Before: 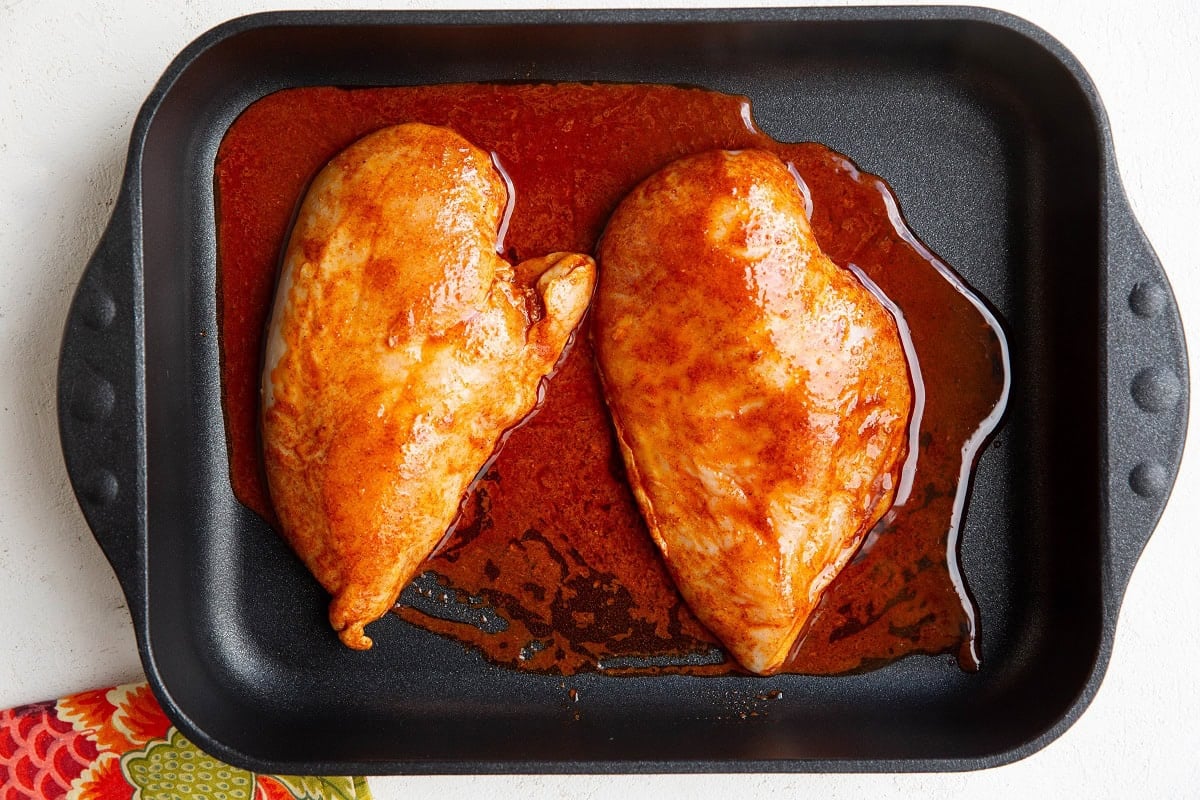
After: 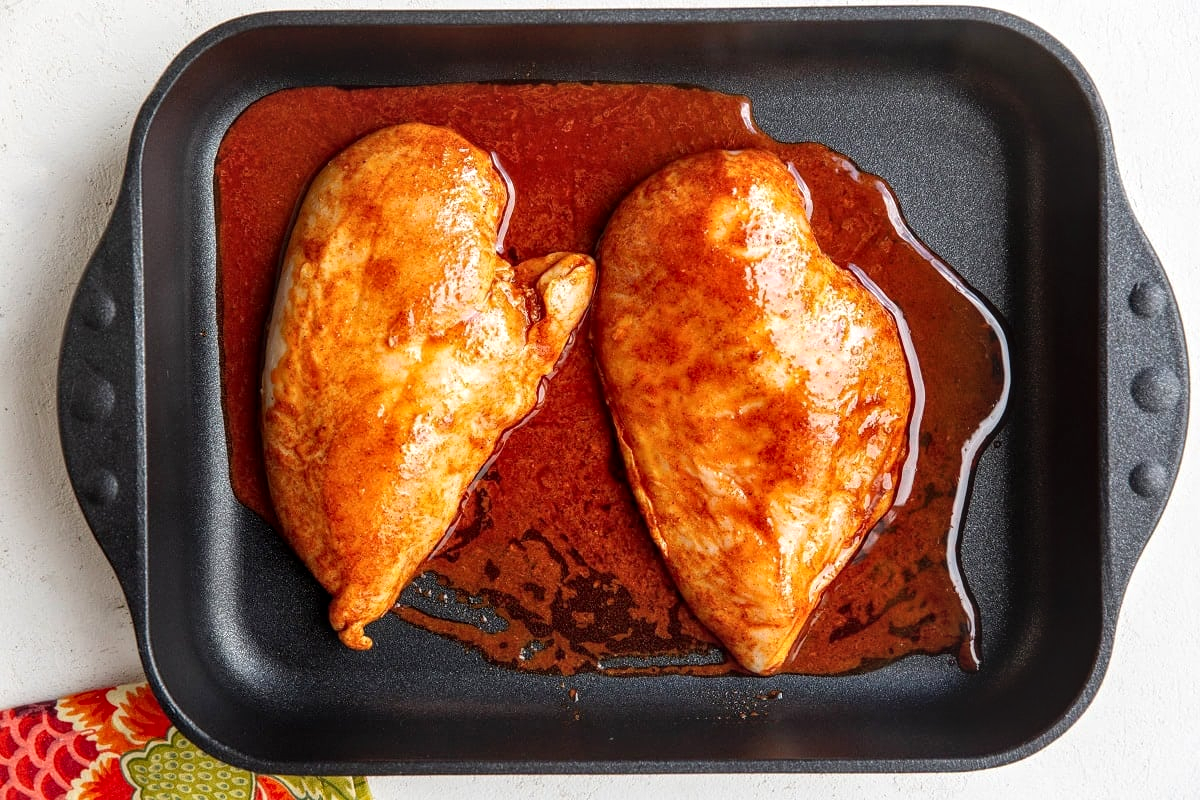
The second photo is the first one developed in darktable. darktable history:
exposure: black level correction 0.001, exposure 0.136 EV, compensate exposure bias true, compensate highlight preservation false
local contrast: on, module defaults
